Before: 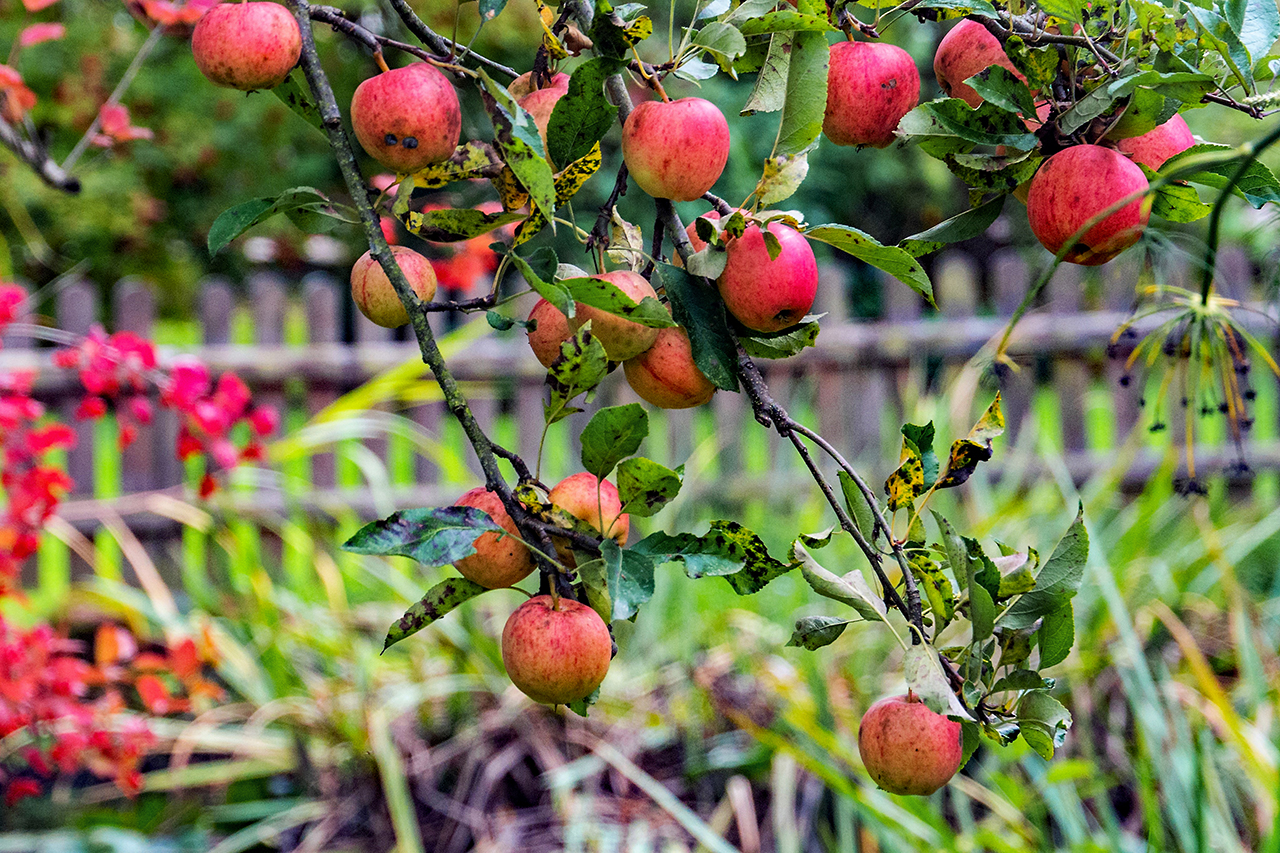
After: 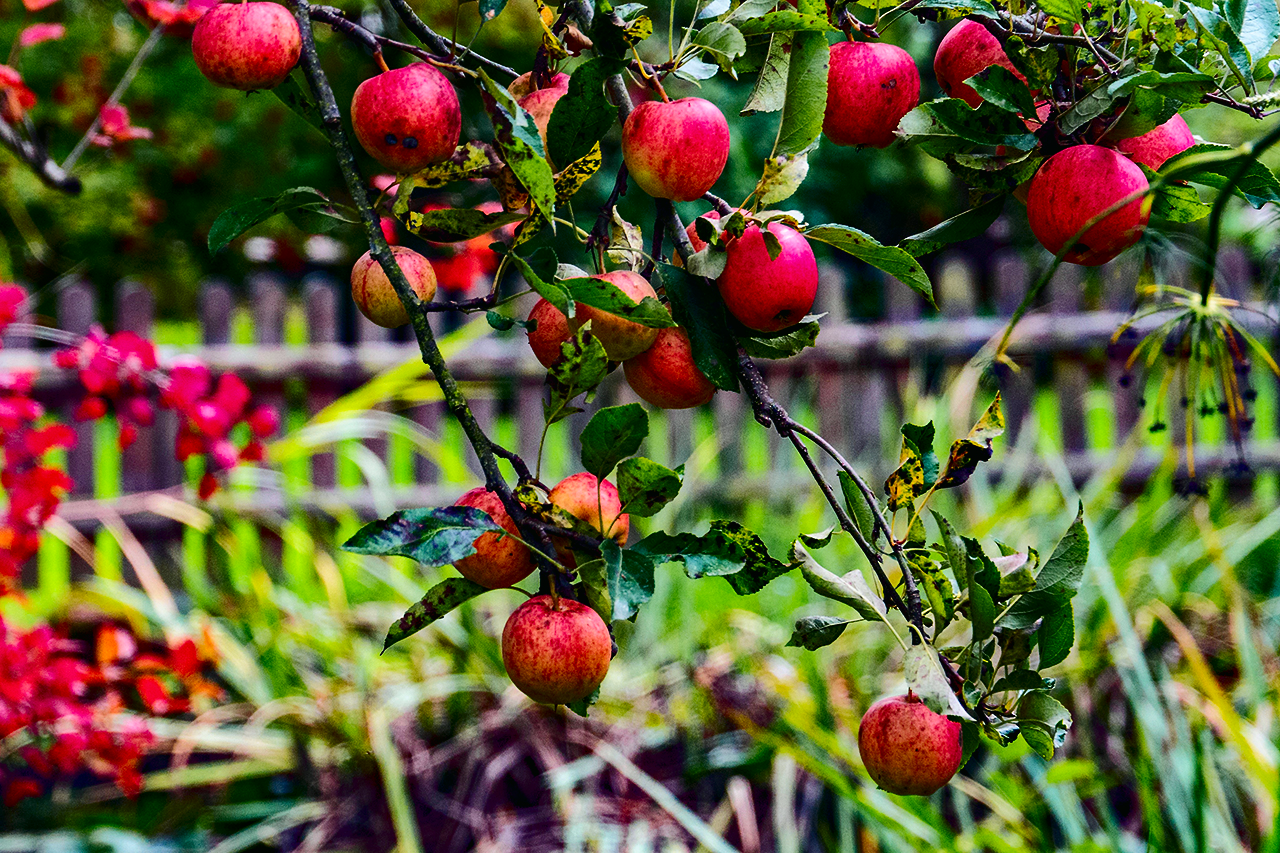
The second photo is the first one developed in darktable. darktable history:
tone curve: curves: ch0 [(0, 0.01) (0.037, 0.032) (0.131, 0.108) (0.275, 0.256) (0.483, 0.512) (0.61, 0.665) (0.696, 0.742) (0.792, 0.819) (0.911, 0.925) (0.997, 0.995)]; ch1 [(0, 0) (0.301, 0.3) (0.423, 0.421) (0.492, 0.488) (0.507, 0.503) (0.53, 0.532) (0.573, 0.586) (0.683, 0.702) (0.746, 0.77) (1, 1)]; ch2 [(0, 0) (0.246, 0.233) (0.36, 0.352) (0.415, 0.415) (0.485, 0.487) (0.502, 0.504) (0.525, 0.518) (0.539, 0.539) (0.587, 0.594) (0.636, 0.652) (0.711, 0.729) (0.845, 0.855) (0.998, 0.977)], color space Lab, independent channels, preserve colors none
contrast brightness saturation: contrast 0.128, brightness -0.229, saturation 0.149
